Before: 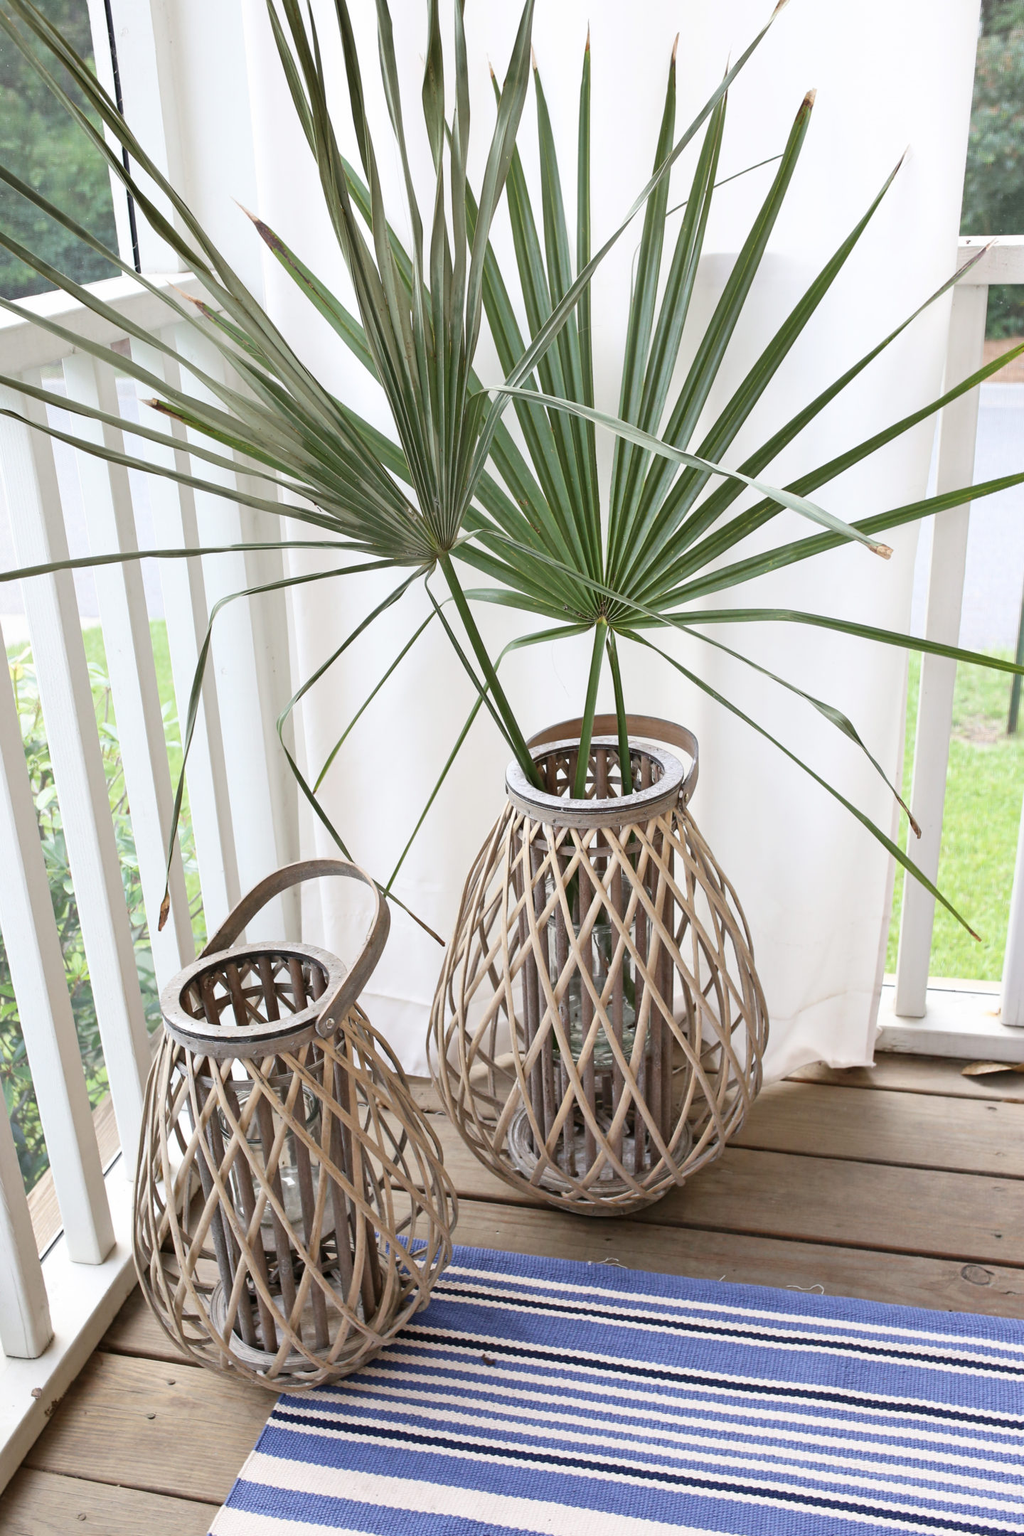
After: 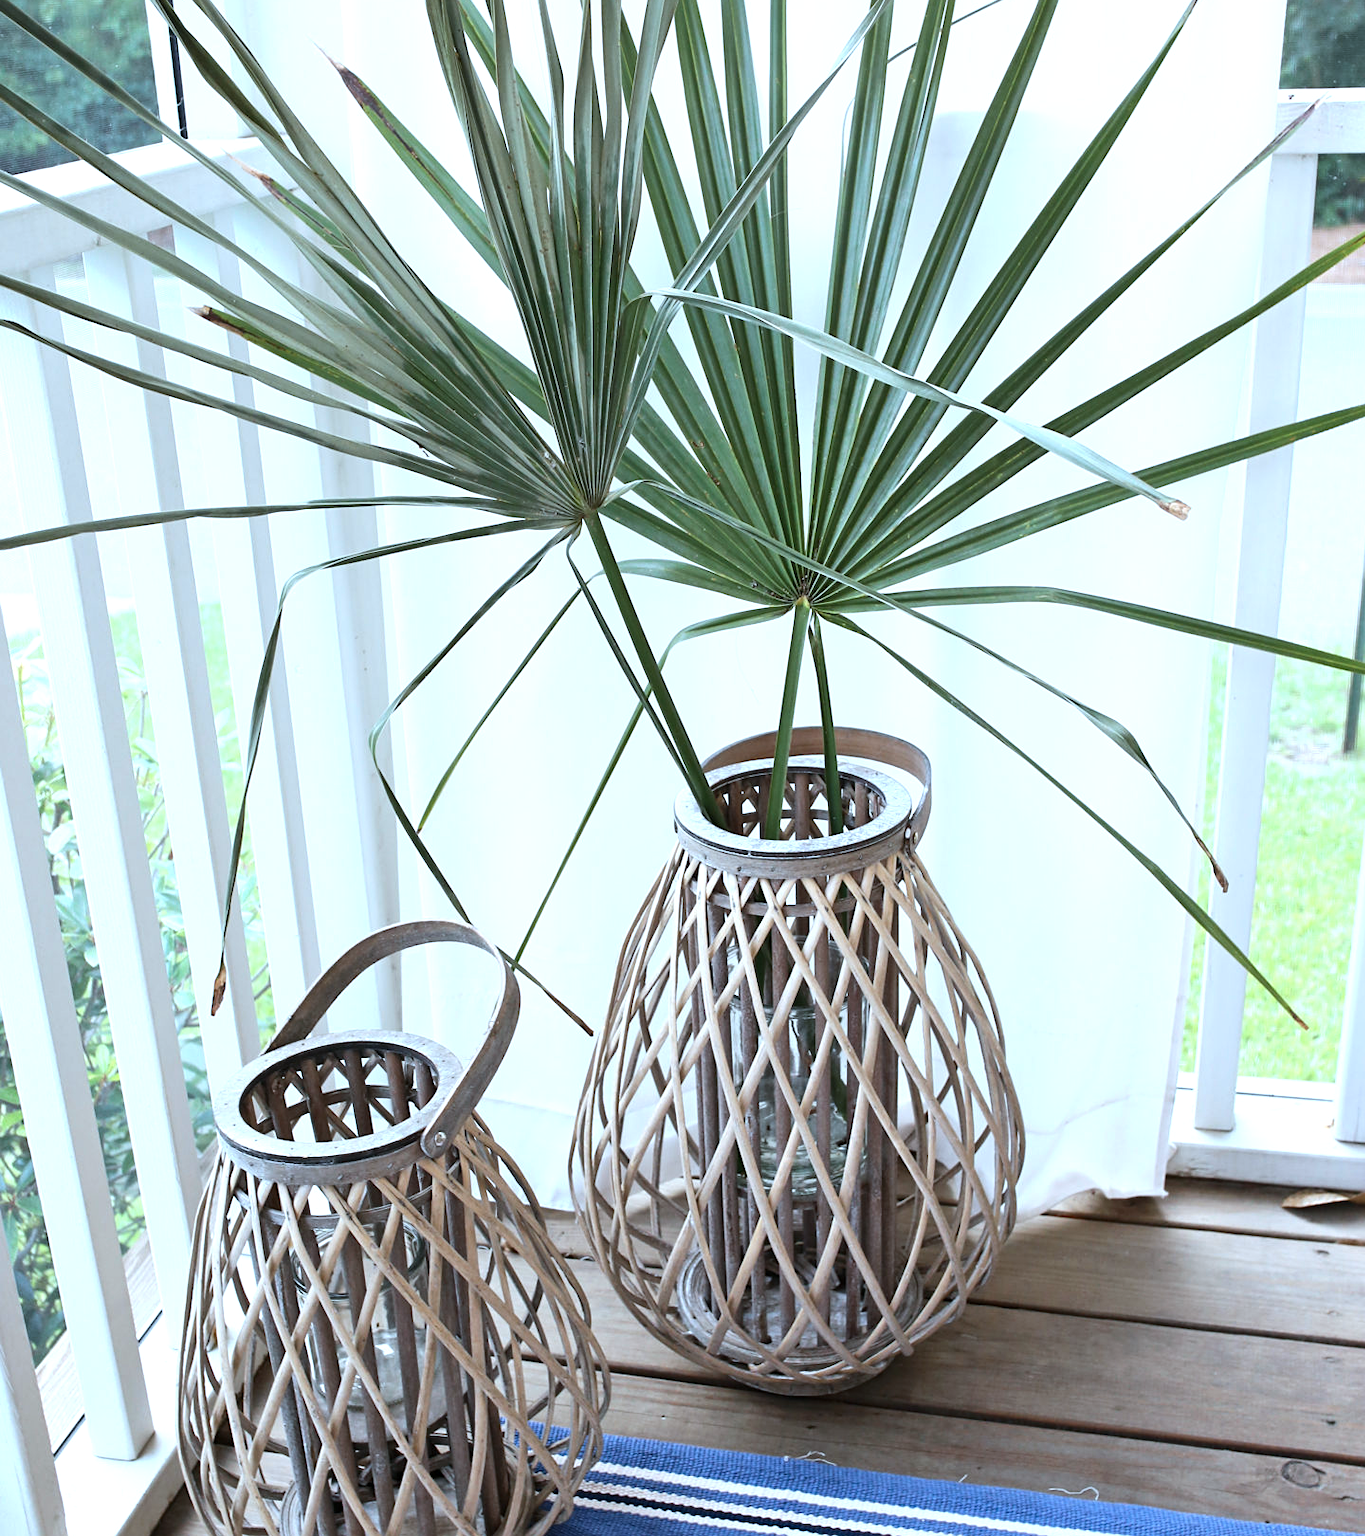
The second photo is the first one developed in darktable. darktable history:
sharpen: amount 0.2
tone equalizer: -8 EV -0.417 EV, -7 EV -0.389 EV, -6 EV -0.333 EV, -5 EV -0.222 EV, -3 EV 0.222 EV, -2 EV 0.333 EV, -1 EV 0.389 EV, +0 EV 0.417 EV, edges refinement/feathering 500, mask exposure compensation -1.57 EV, preserve details no
color calibration: output R [1.063, -0.012, -0.003, 0], output G [0, 1.022, 0.021, 0], output B [-0.079, 0.047, 1, 0], illuminant custom, x 0.389, y 0.387, temperature 3838.64 K
crop: top 11.038%, bottom 13.962%
